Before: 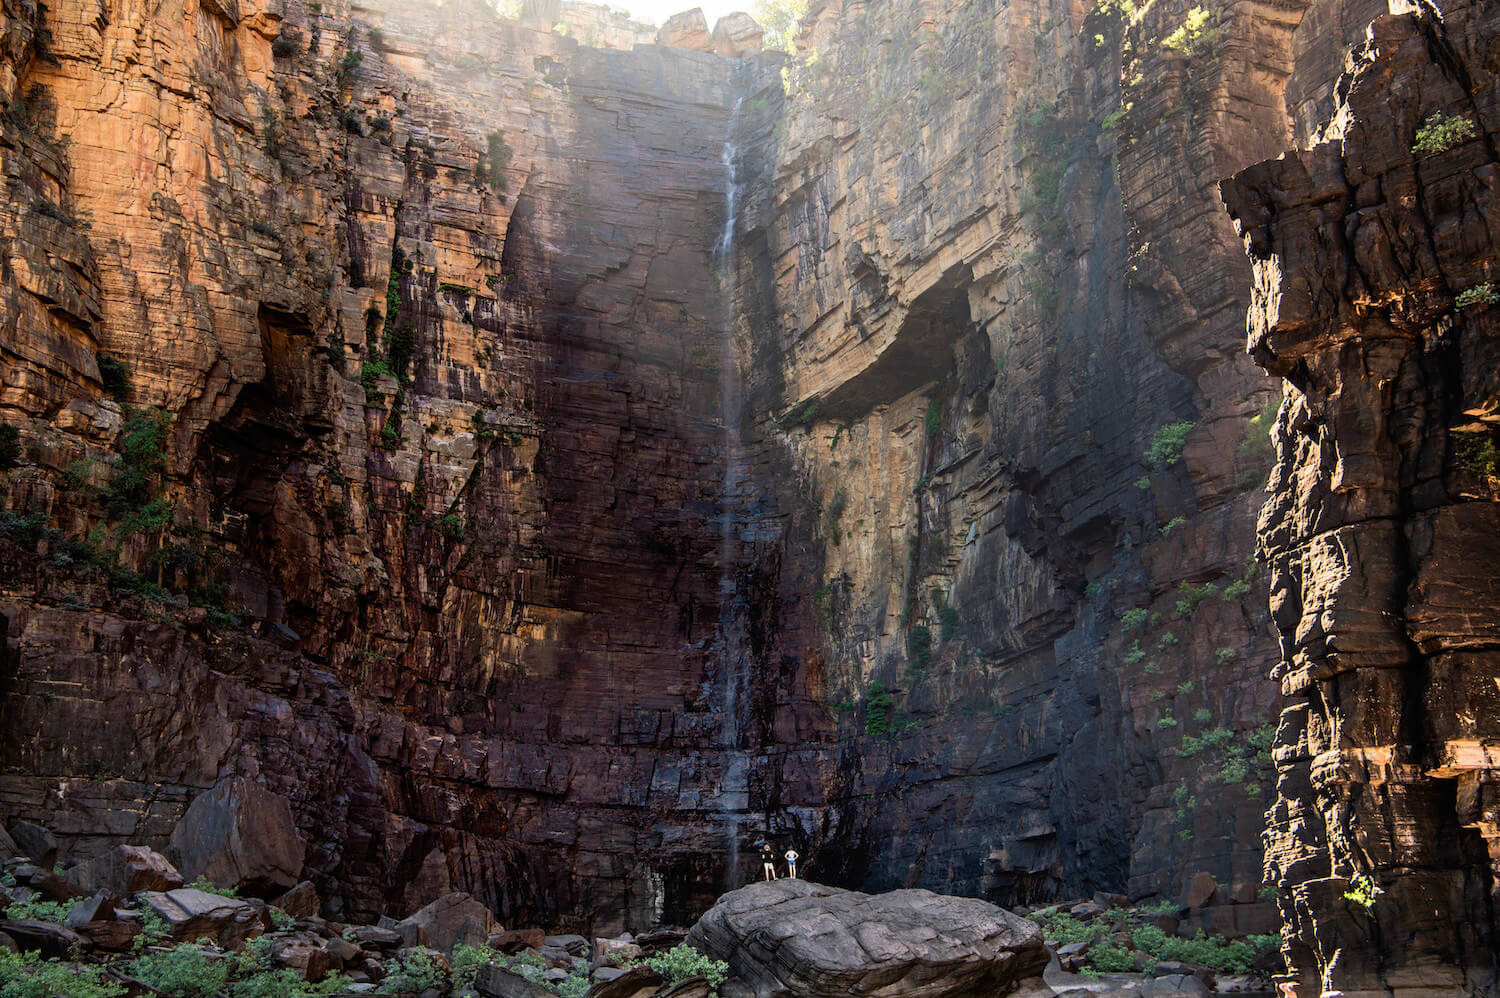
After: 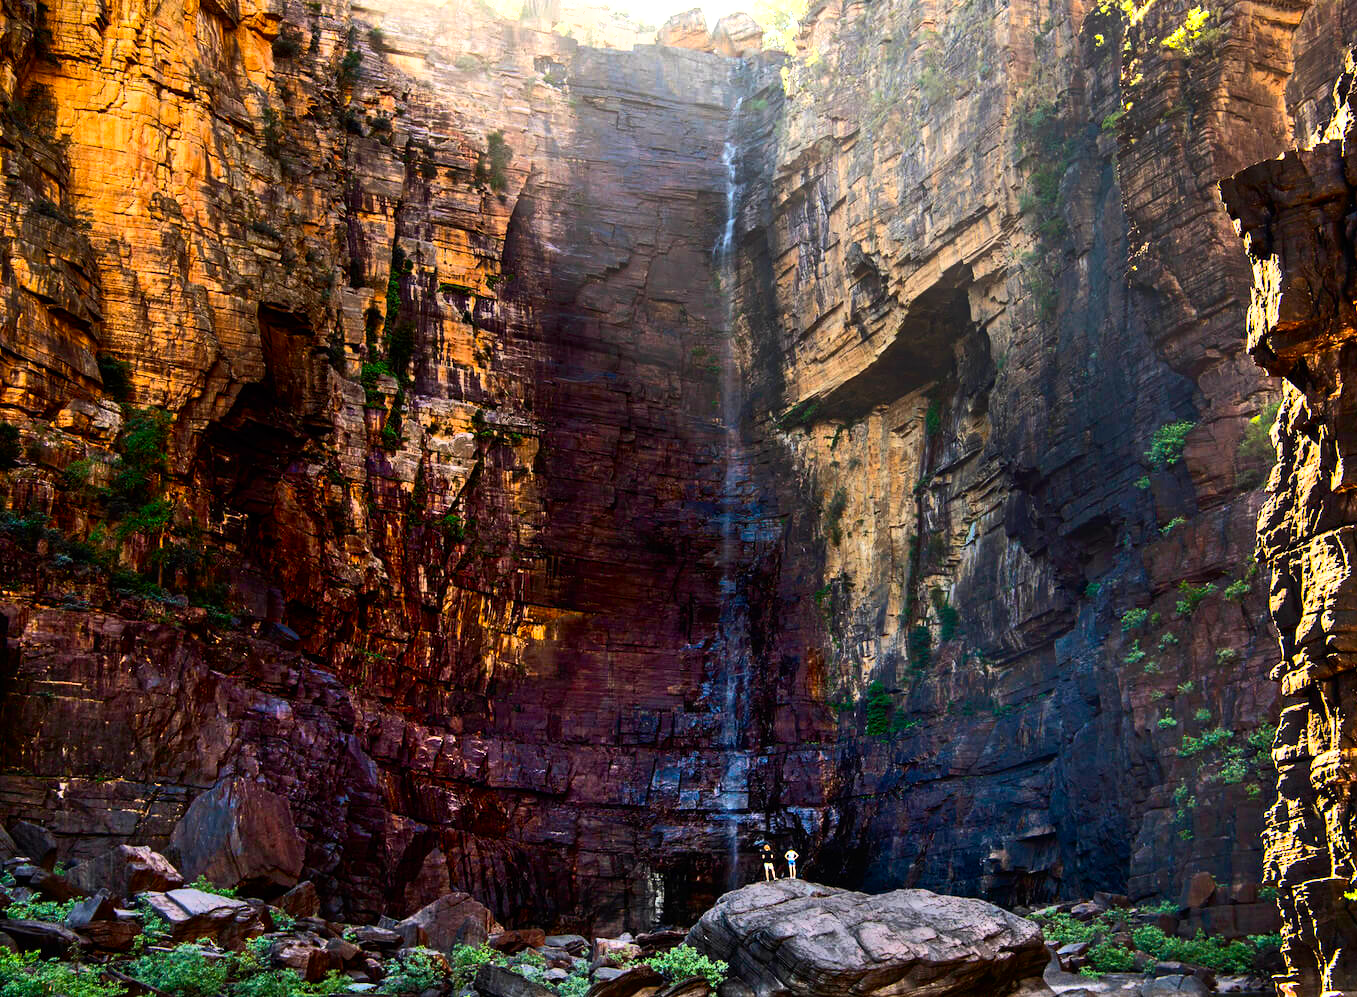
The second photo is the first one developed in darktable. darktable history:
contrast brightness saturation: contrast 0.126, brightness -0.064, saturation 0.162
crop: right 9.495%, bottom 0.045%
shadows and highlights: white point adjustment 0.051, soften with gaussian
color balance rgb: power › hue 72.66°, perceptual saturation grading › global saturation 30.965%, perceptual brilliance grading › global brilliance 15.71%, perceptual brilliance grading › shadows -34.684%, global vibrance 20%
